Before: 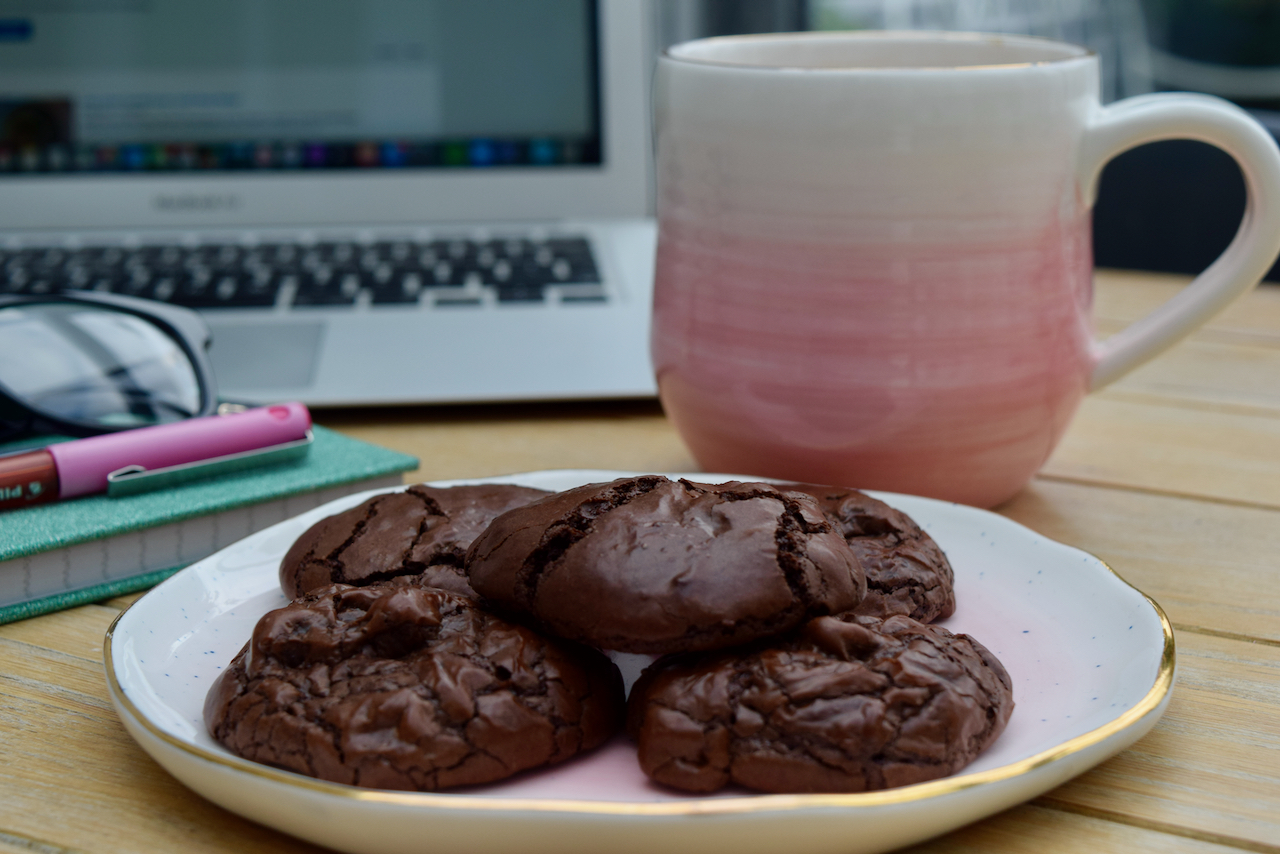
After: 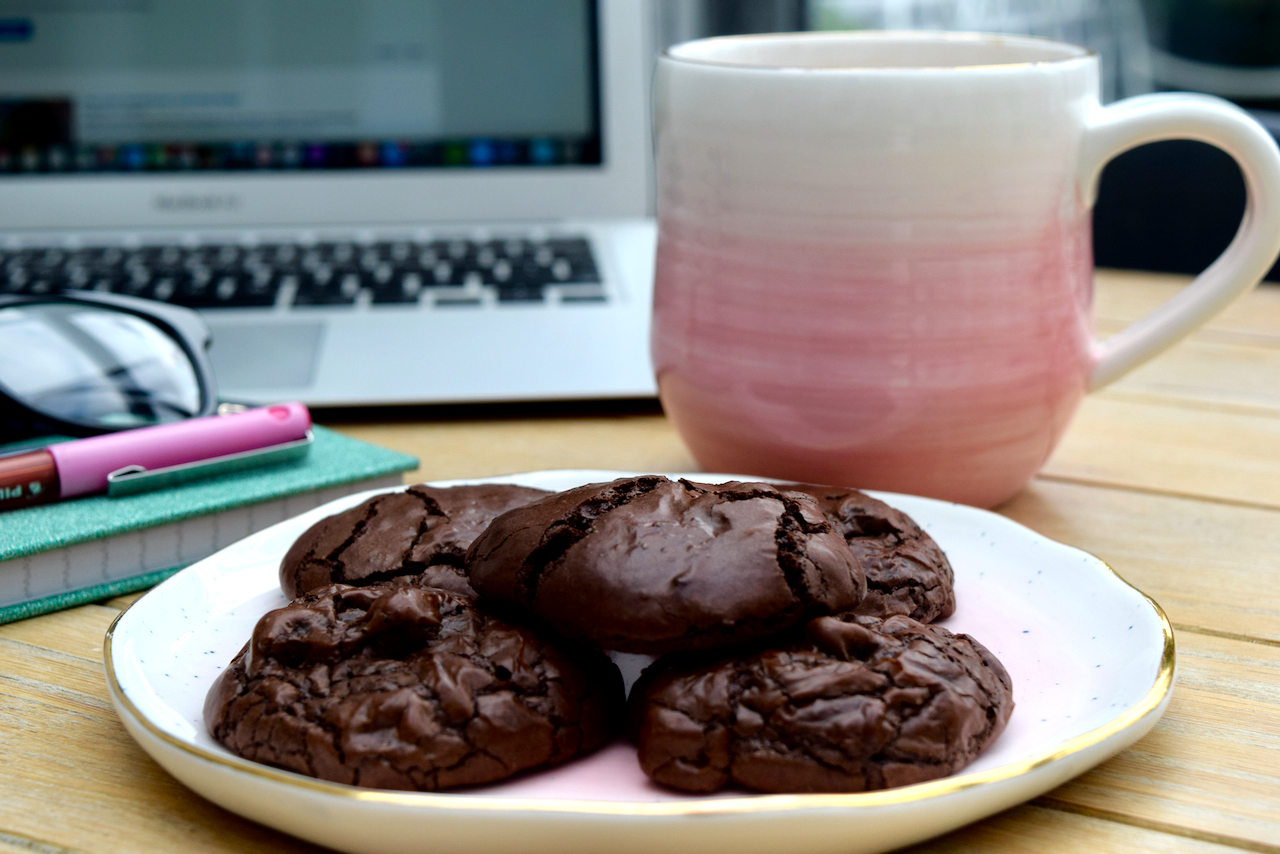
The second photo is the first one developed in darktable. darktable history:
tone equalizer: -8 EV -0.755 EV, -7 EV -0.718 EV, -6 EV -0.595 EV, -5 EV -0.419 EV, -3 EV 0.37 EV, -2 EV 0.6 EV, -1 EV 0.674 EV, +0 EV 0.726 EV, smoothing 1
